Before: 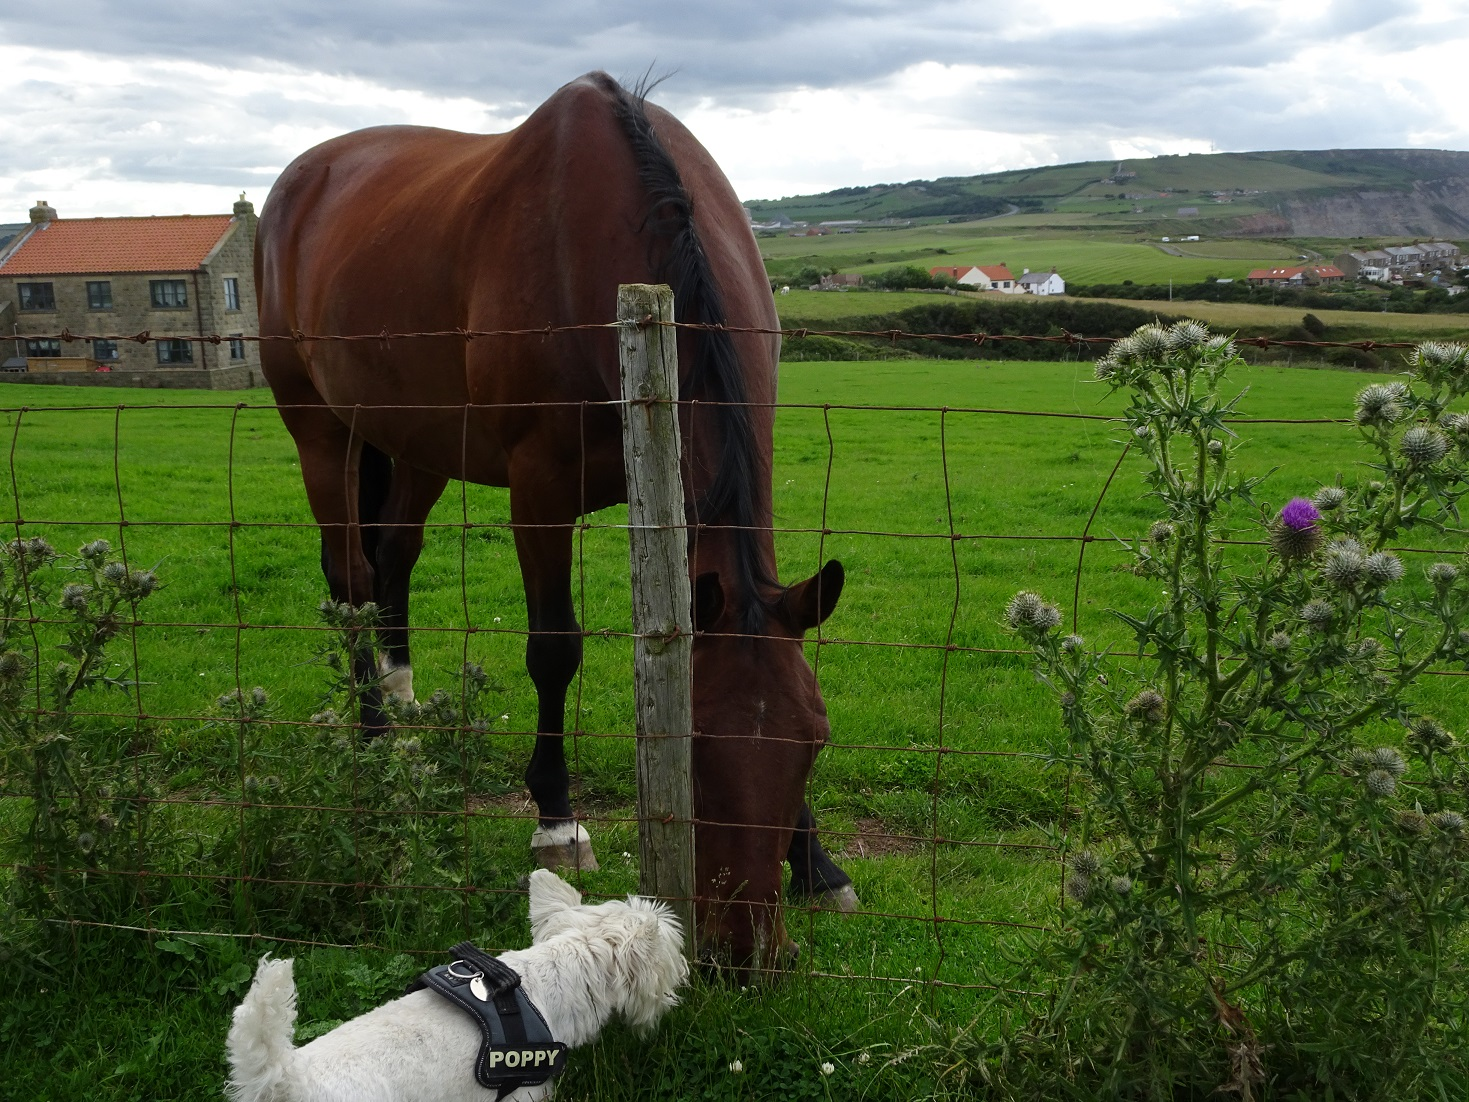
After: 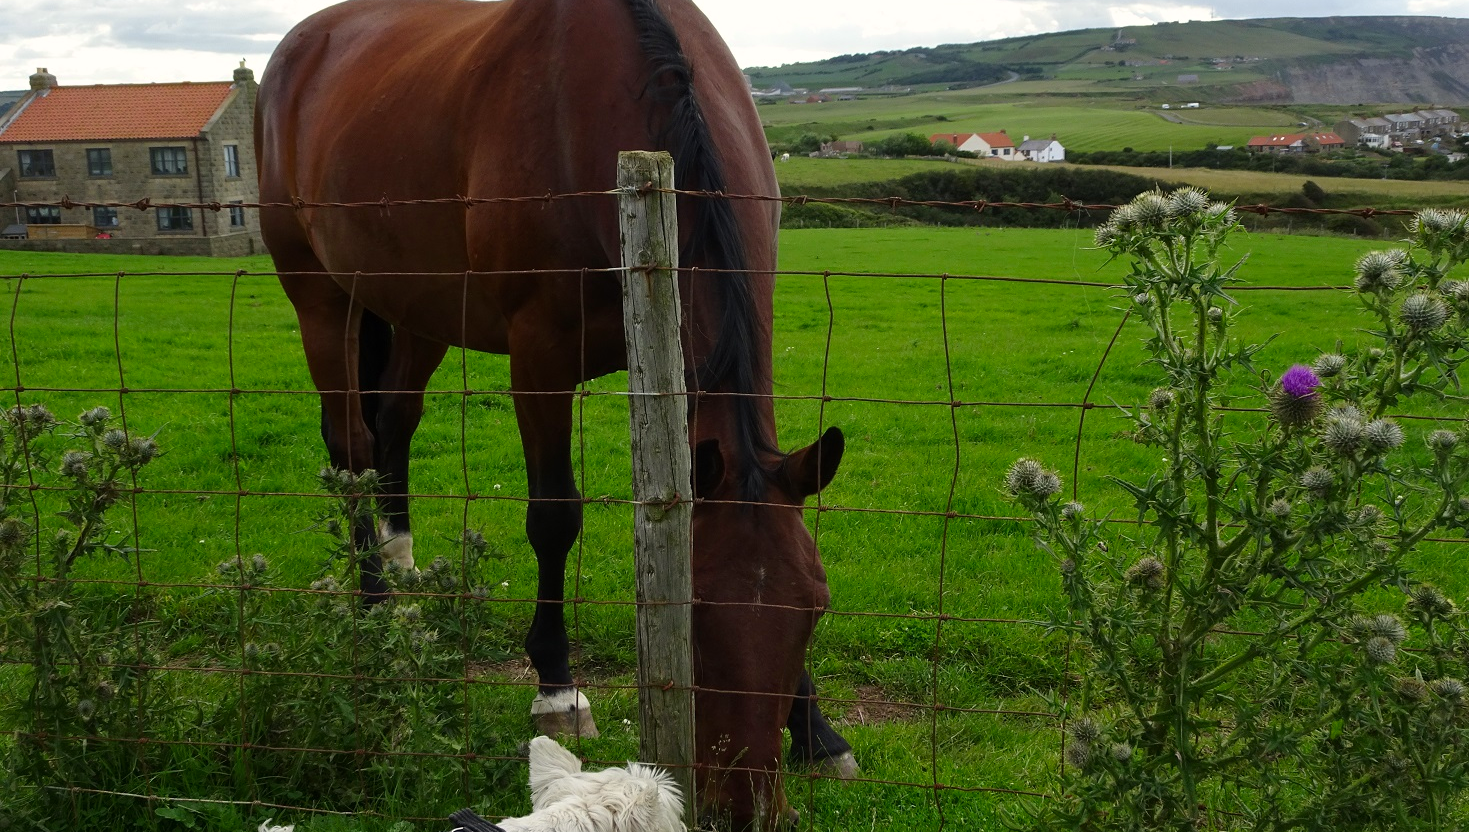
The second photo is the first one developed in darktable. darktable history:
color correction: highlights a* 0.592, highlights b* 2.86, saturation 1.08
crop and rotate: top 12.079%, bottom 12.365%
